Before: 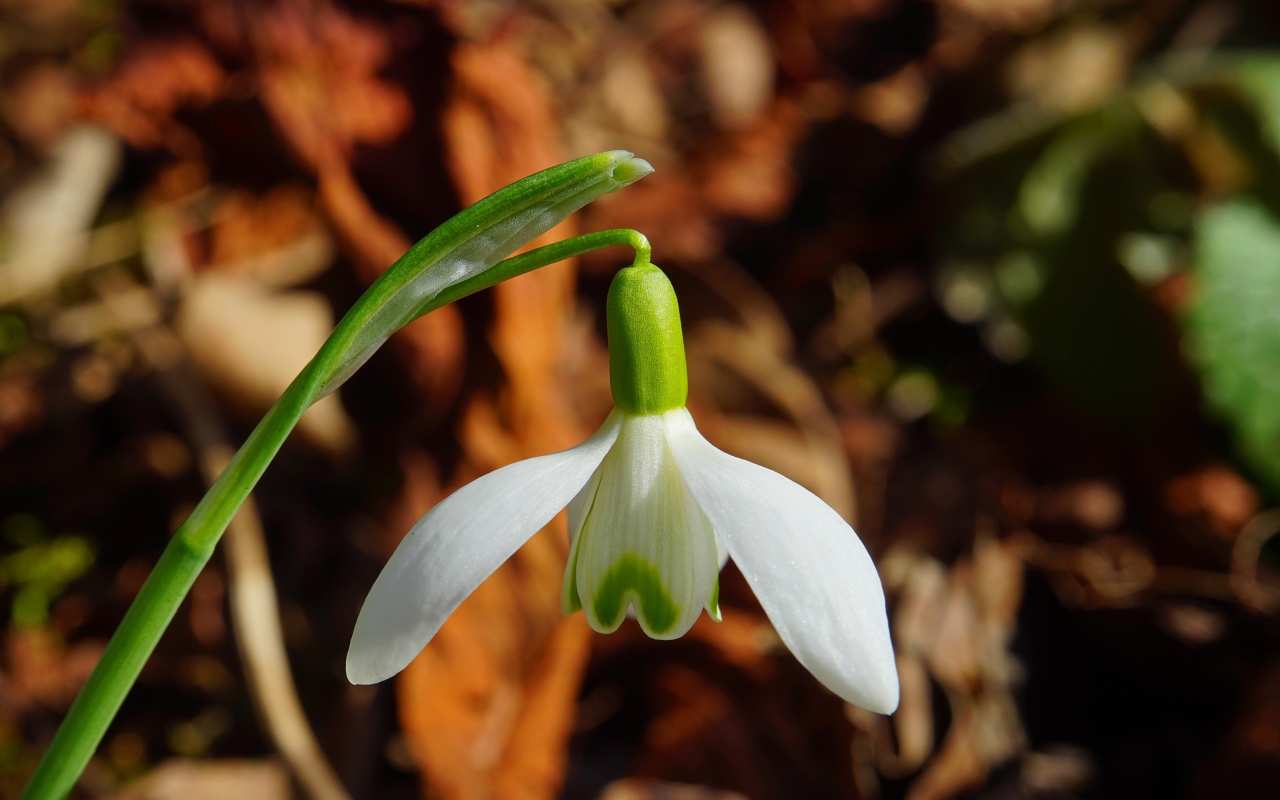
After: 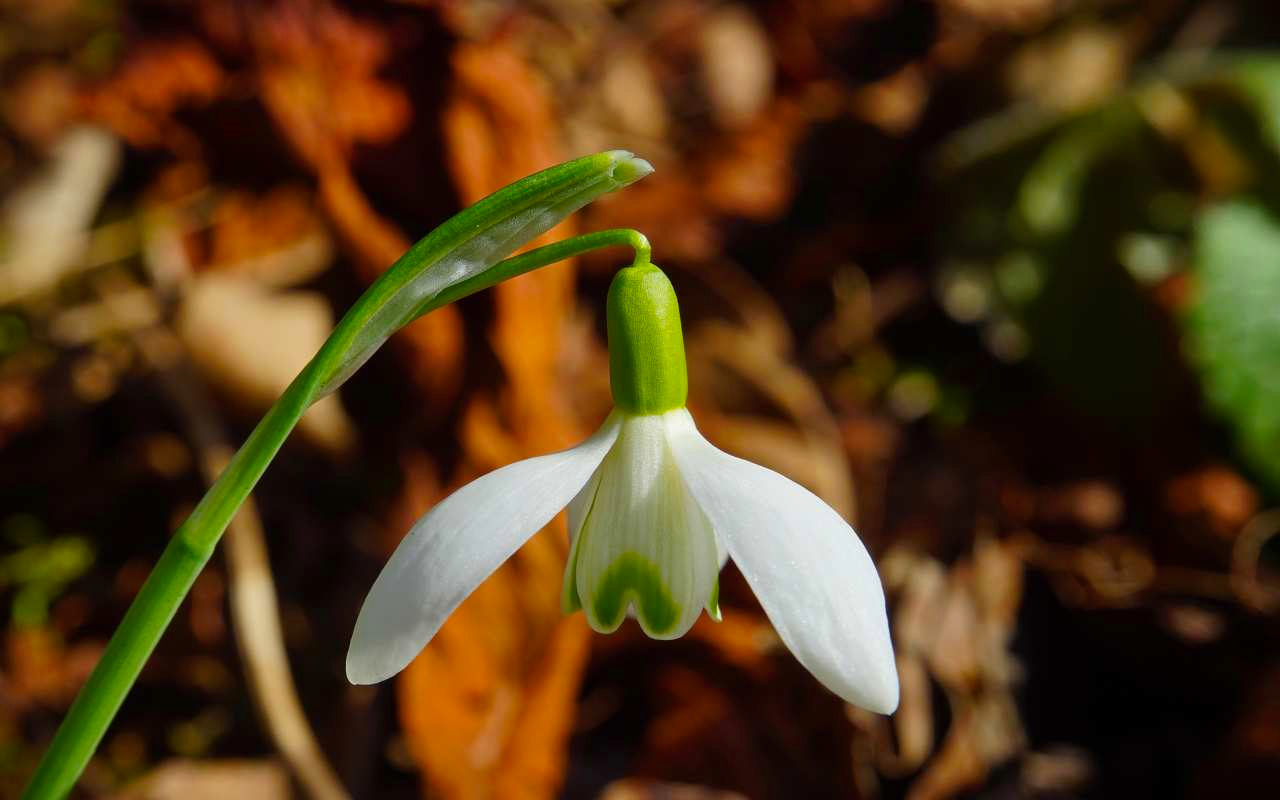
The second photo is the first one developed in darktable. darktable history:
color balance rgb: perceptual saturation grading › global saturation 4.223%, global vibrance 16.418%, saturation formula JzAzBz (2021)
